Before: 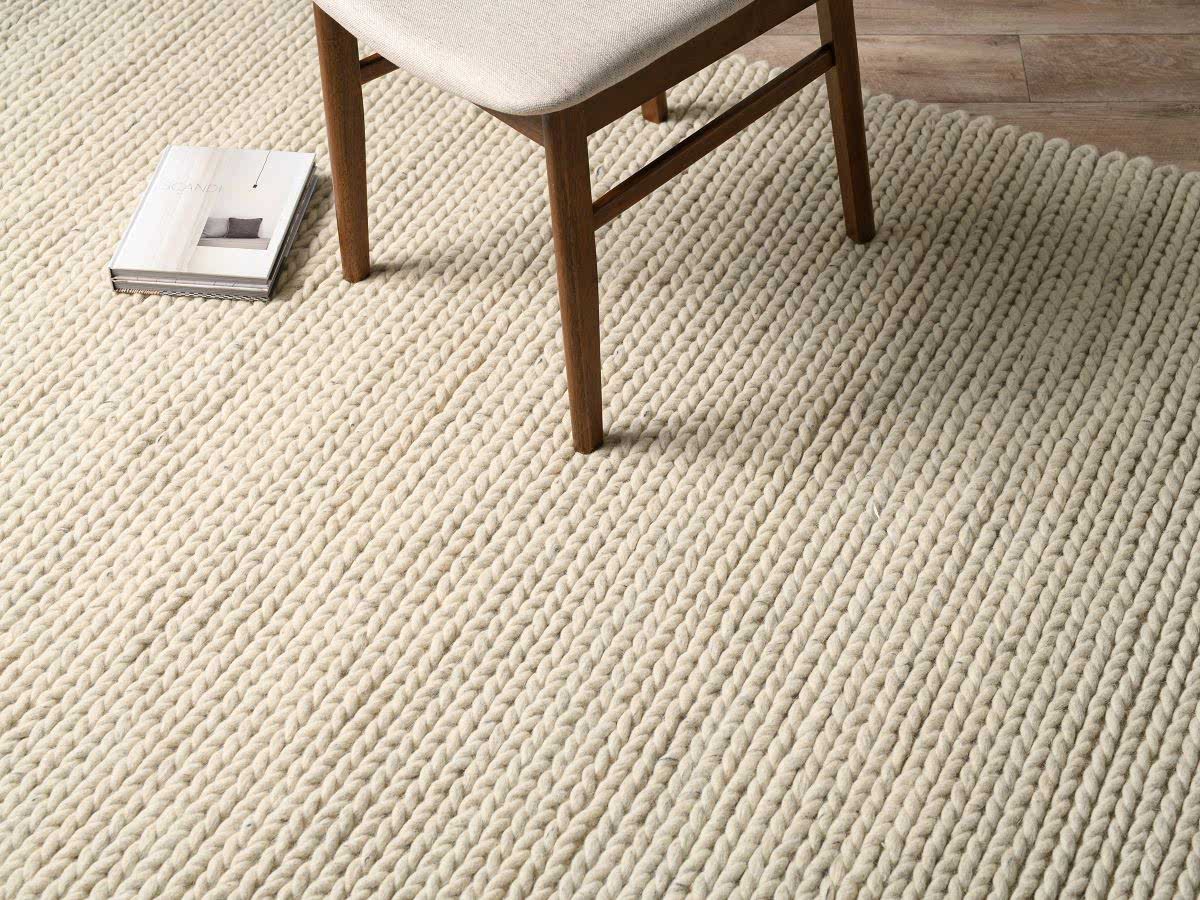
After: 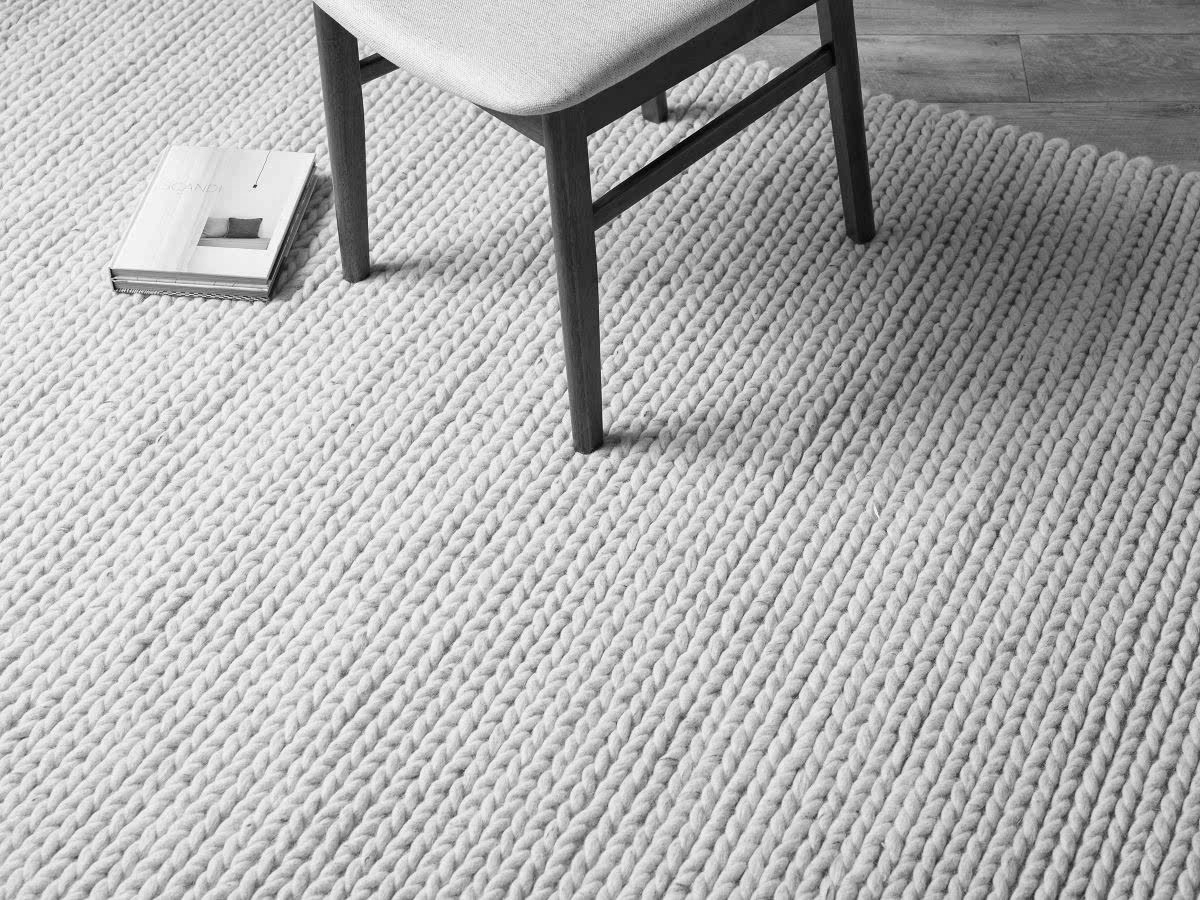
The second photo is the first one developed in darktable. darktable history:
white balance: red 1, blue 1
monochrome: a 32, b 64, size 2.3
